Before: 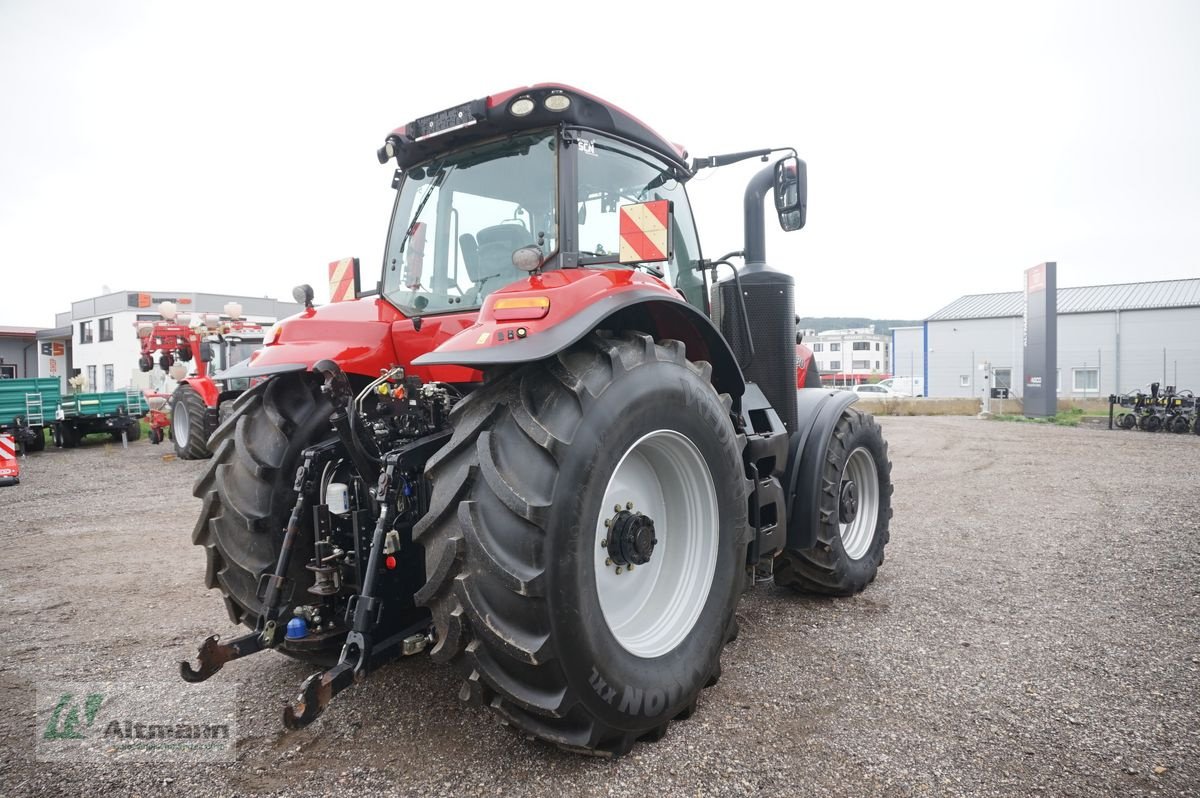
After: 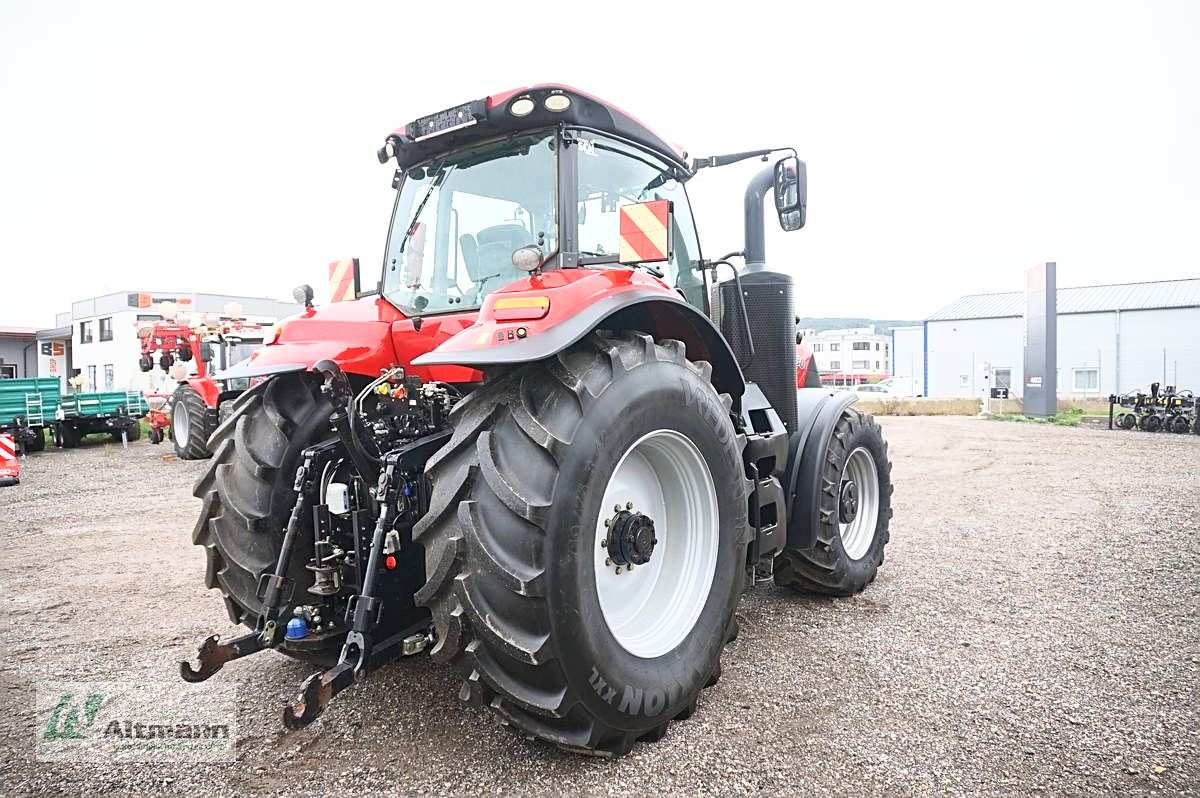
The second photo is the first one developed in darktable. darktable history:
local contrast: mode bilateral grid, contrast 10, coarseness 25, detail 110%, midtone range 0.2
base curve: curves: ch0 [(0, 0) (0.557, 0.834) (1, 1)]
sharpen: on, module defaults
